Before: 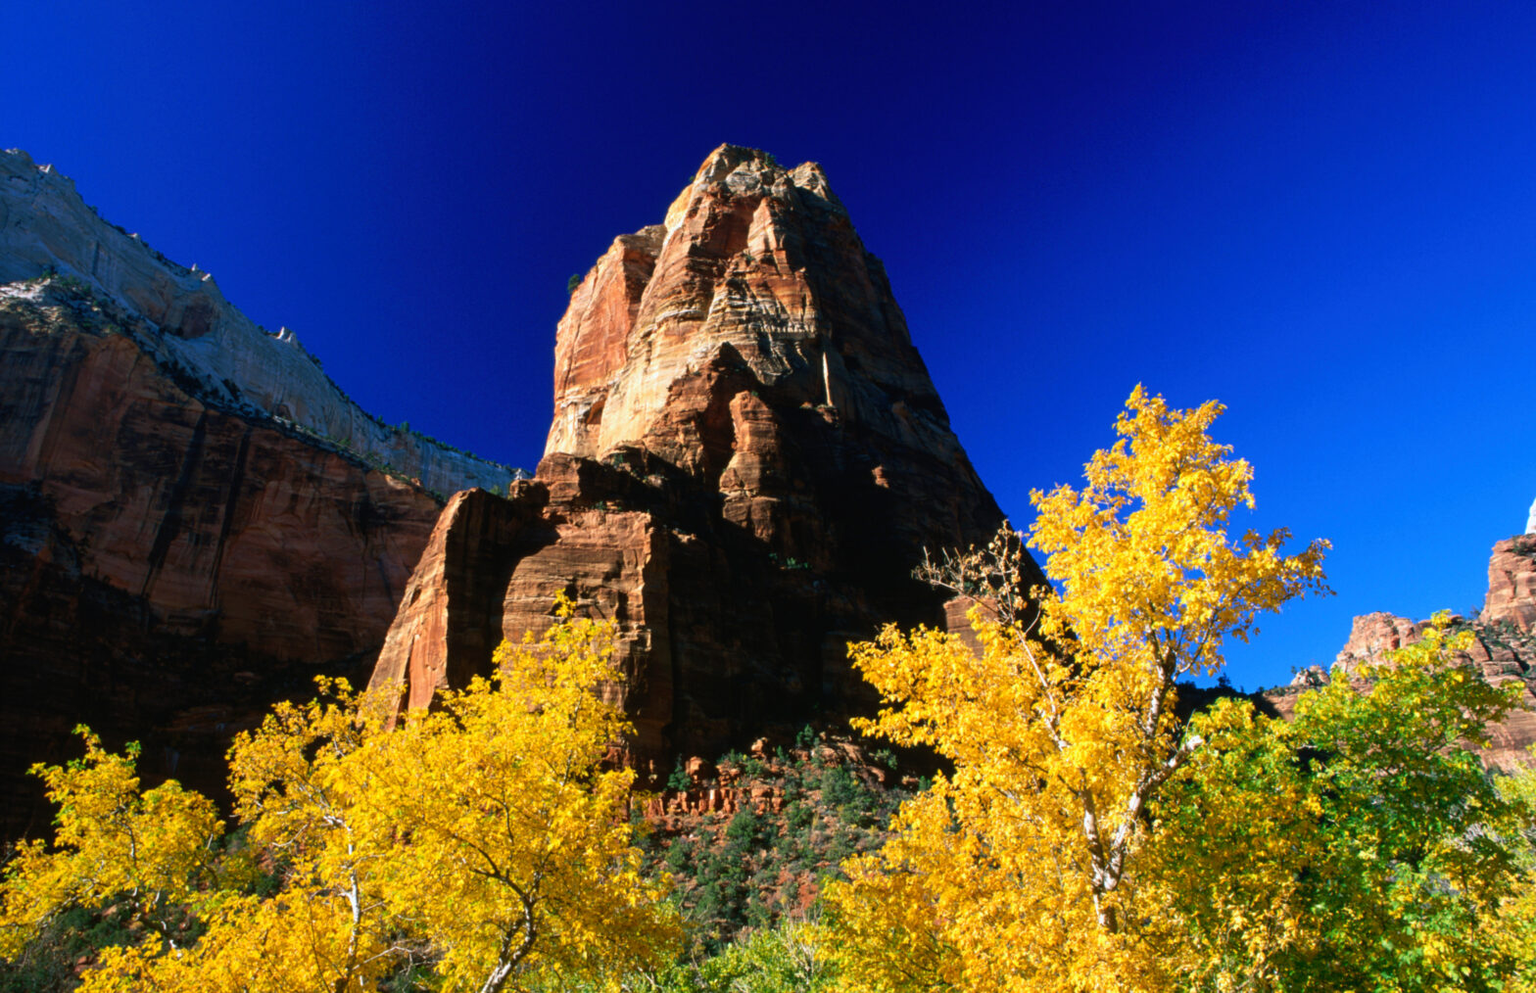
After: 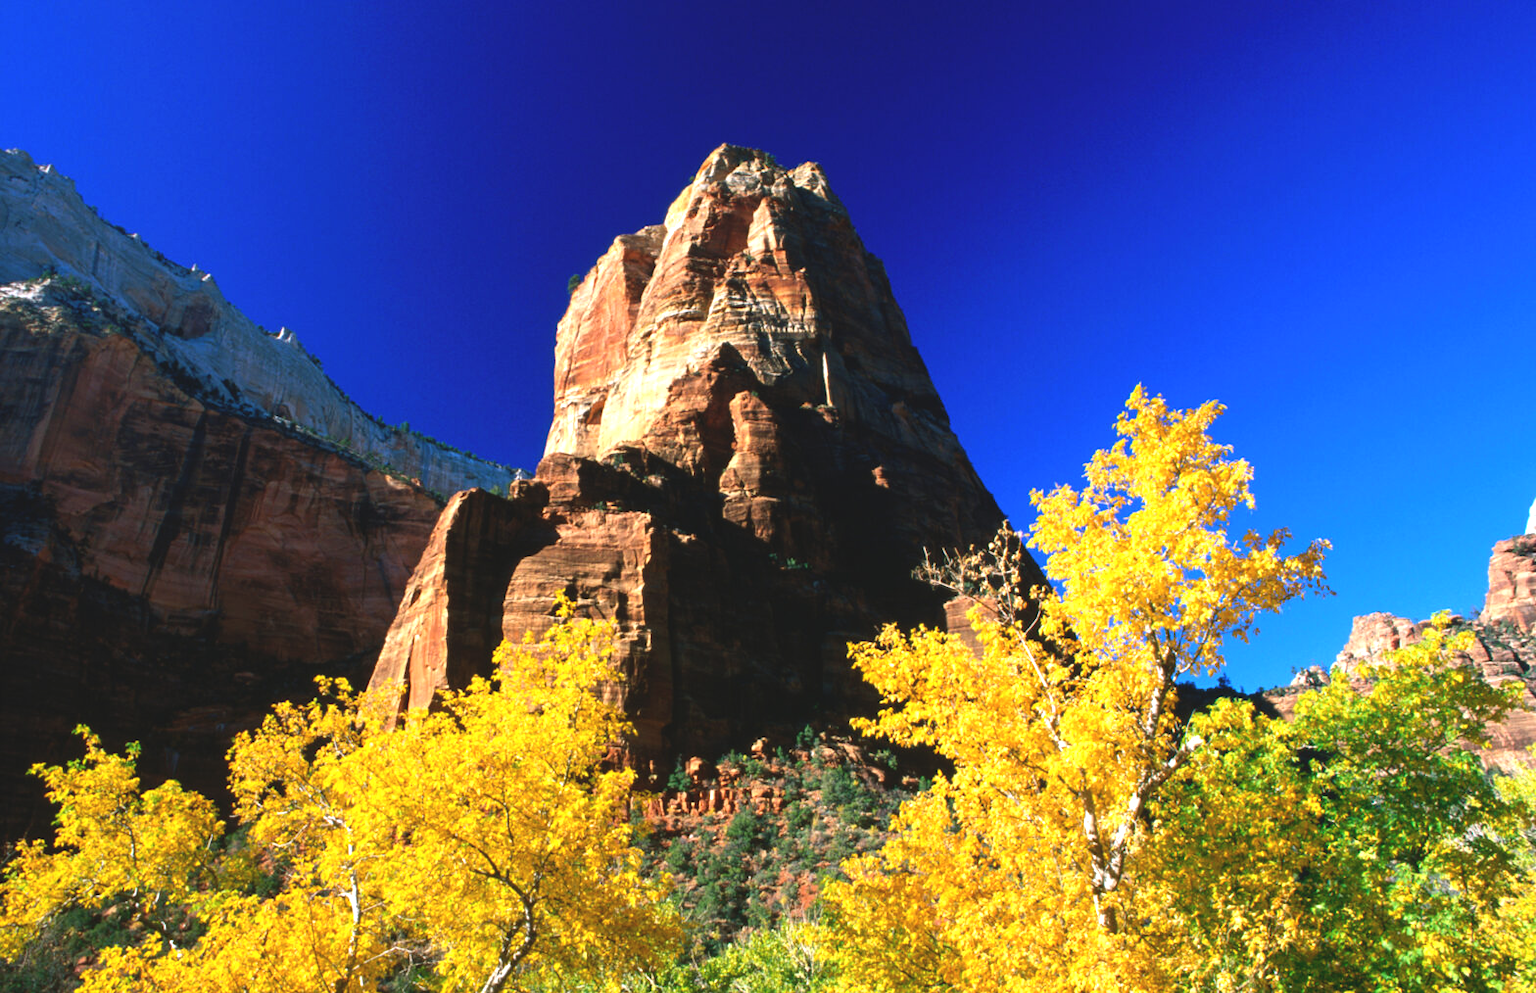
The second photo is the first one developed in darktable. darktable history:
exposure: black level correction -0.005, exposure 0.612 EV, compensate highlight preservation false
